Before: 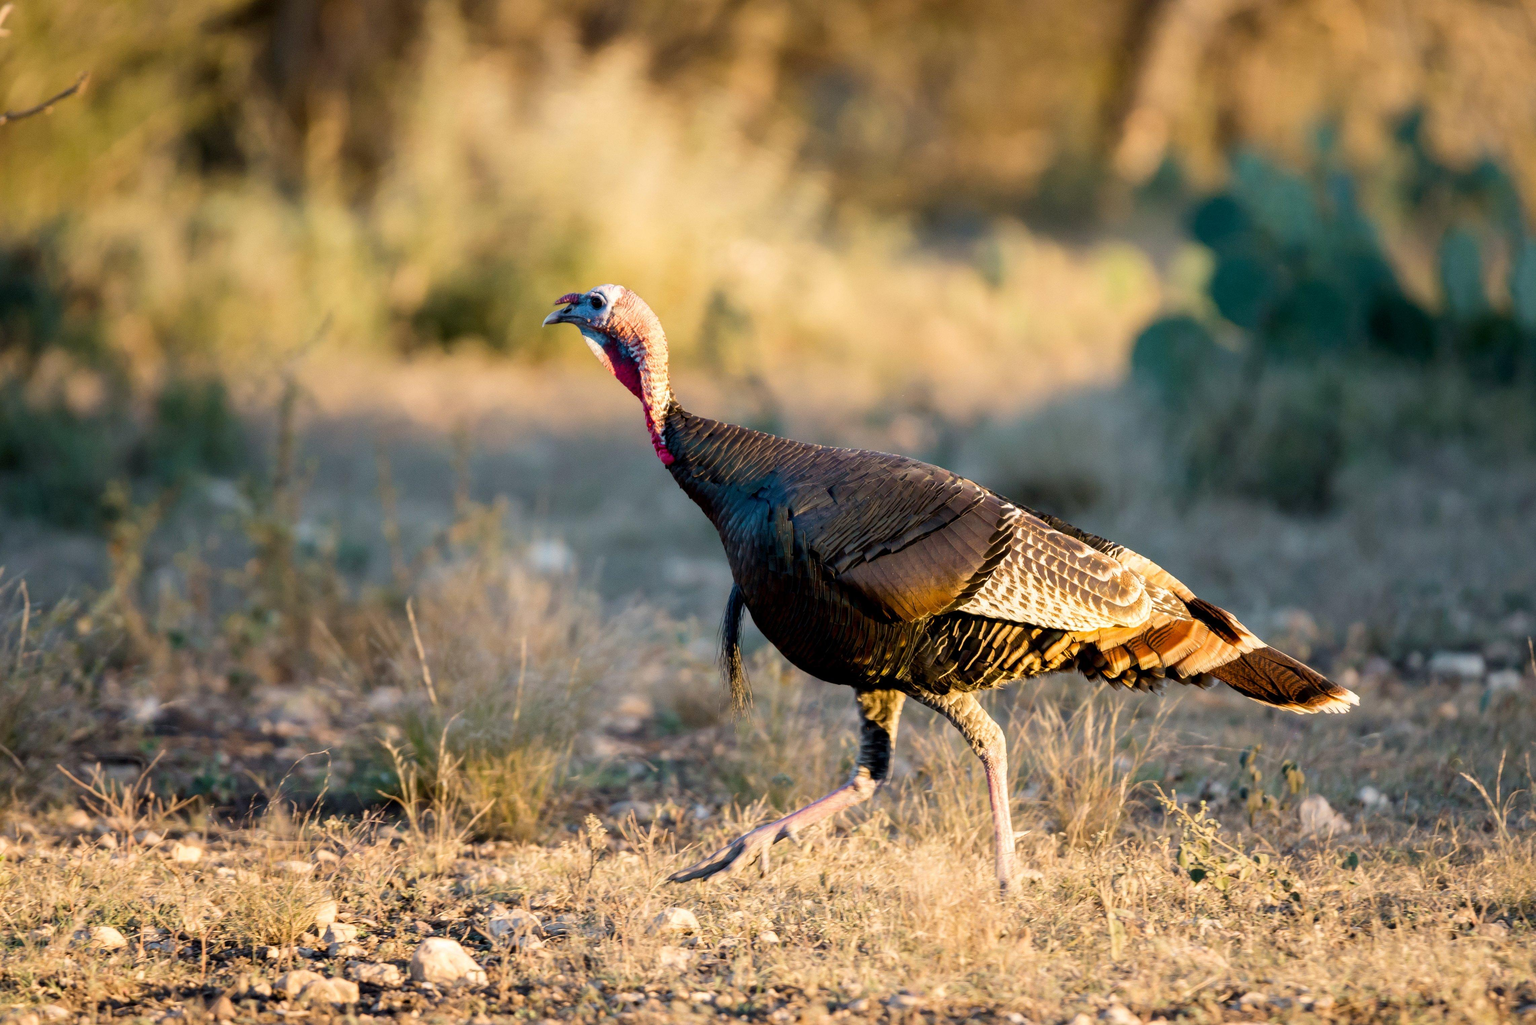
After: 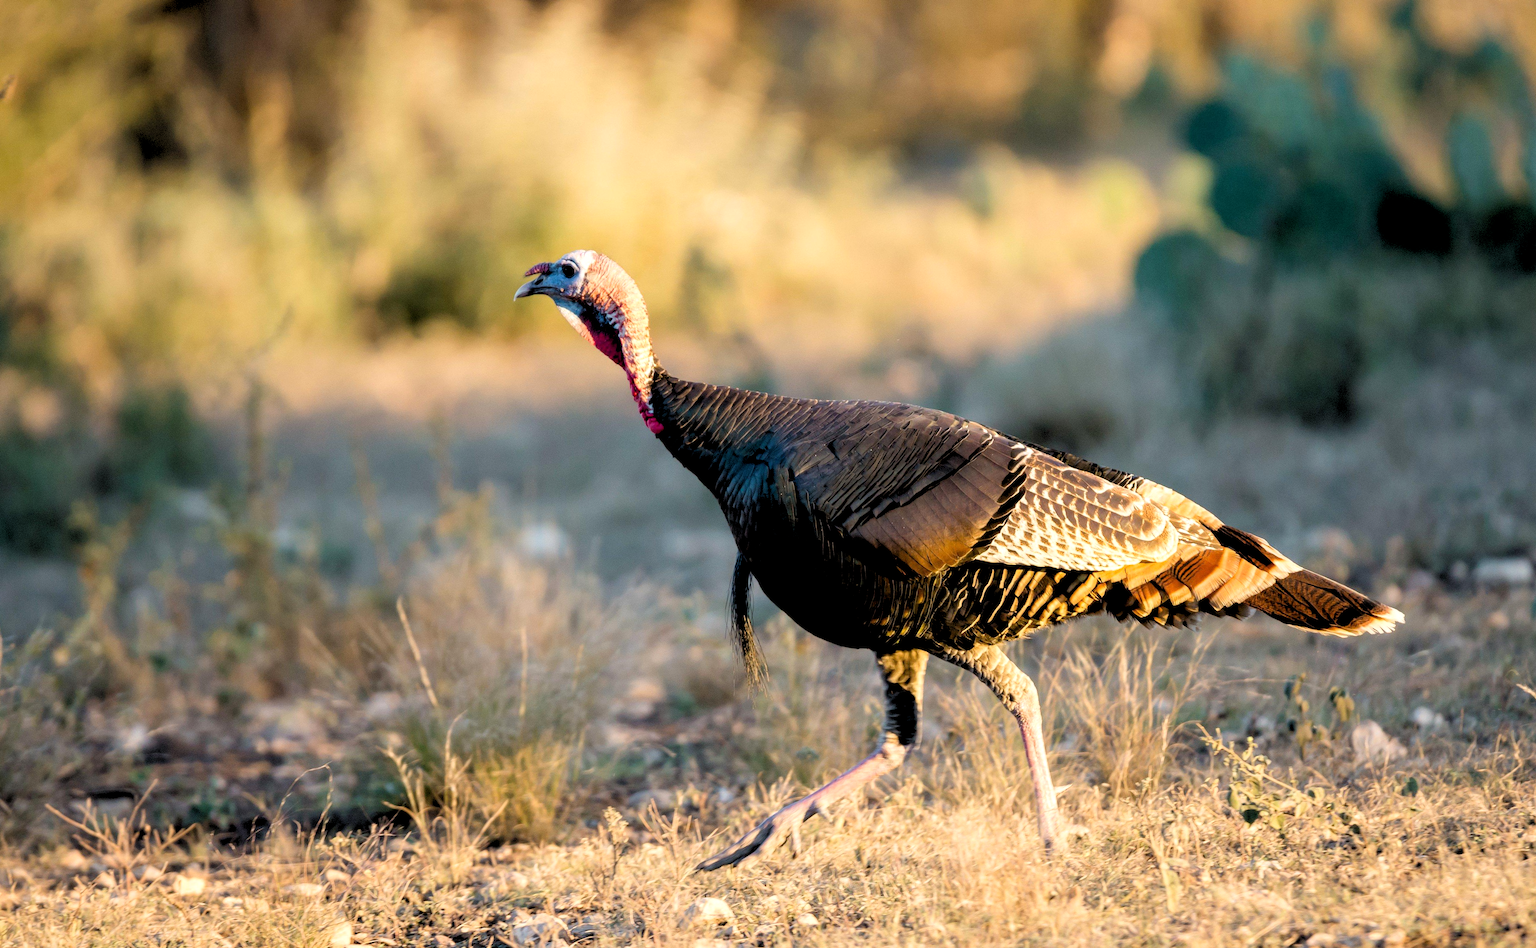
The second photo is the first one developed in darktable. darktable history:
rotate and perspective: rotation -5°, crop left 0.05, crop right 0.952, crop top 0.11, crop bottom 0.89
rgb levels: levels [[0.013, 0.434, 0.89], [0, 0.5, 1], [0, 0.5, 1]]
white balance: emerald 1
